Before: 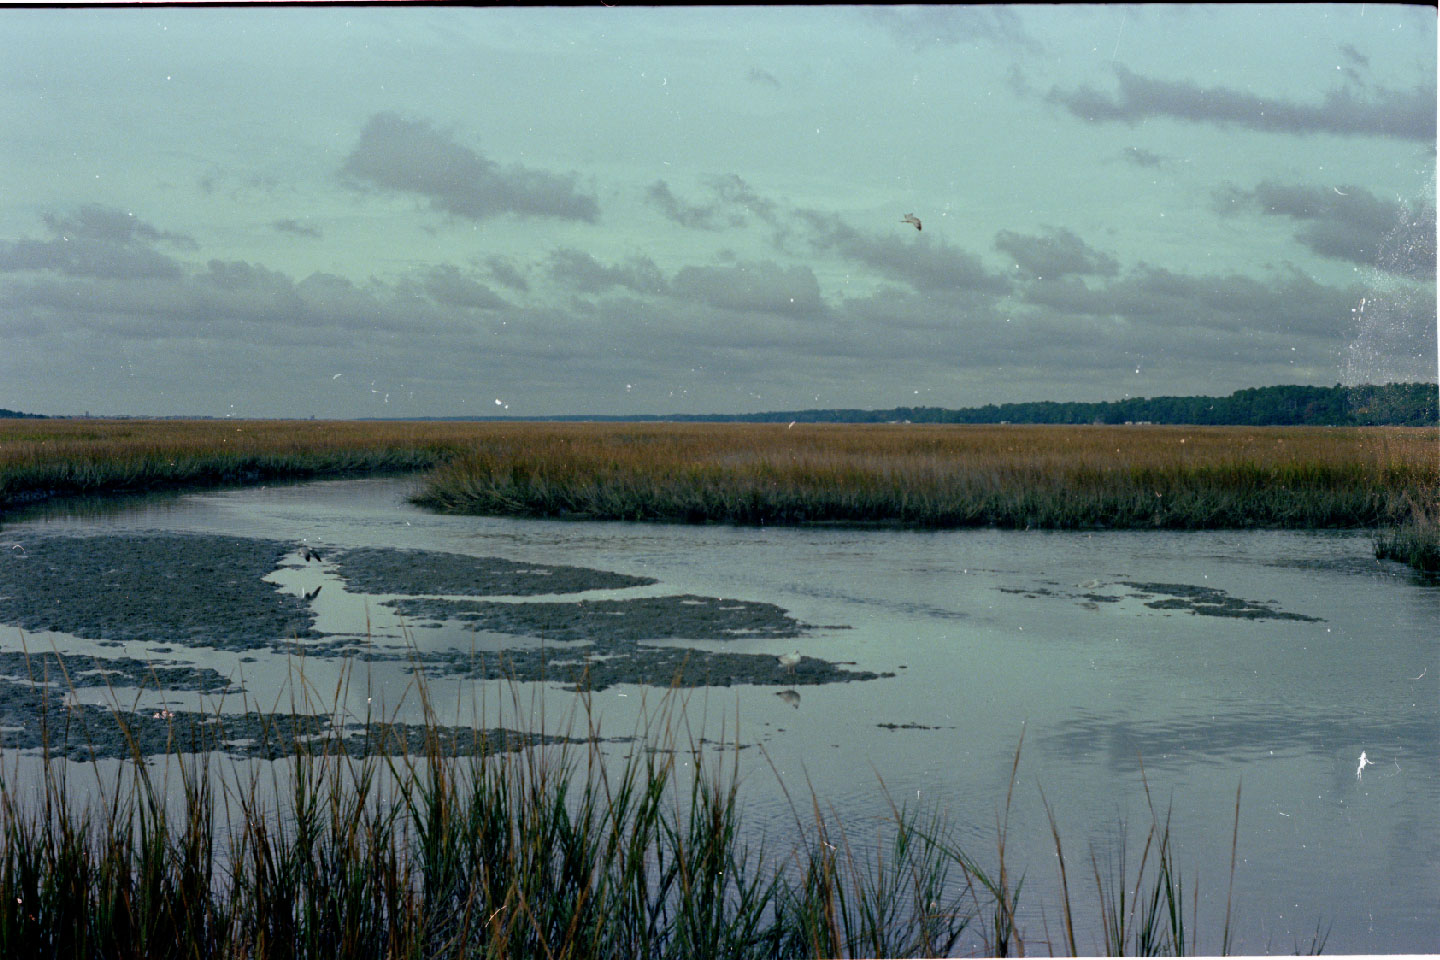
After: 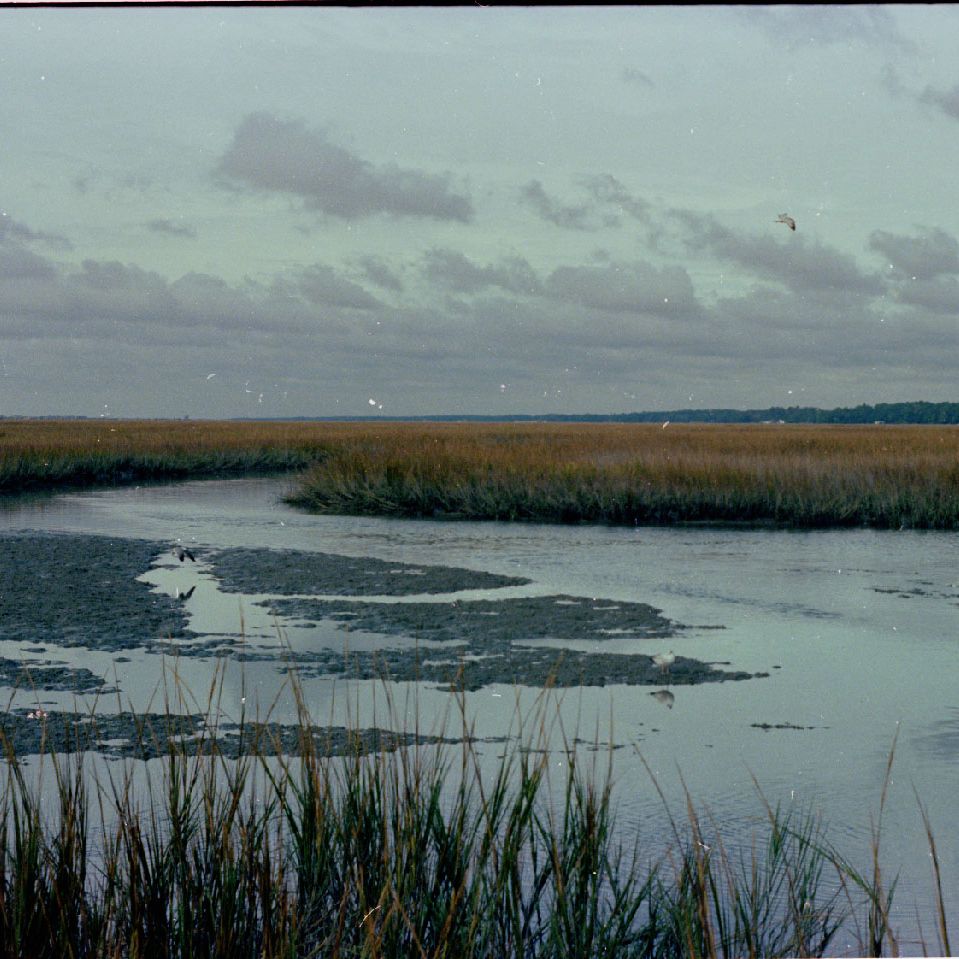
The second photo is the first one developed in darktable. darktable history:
graduated density: density 0.38 EV, hardness 21%, rotation -6.11°, saturation 32%
levels: levels [0, 0.476, 0.951]
crop and rotate: left 8.786%, right 24.548%
sigmoid: contrast 1.22, skew 0.65
